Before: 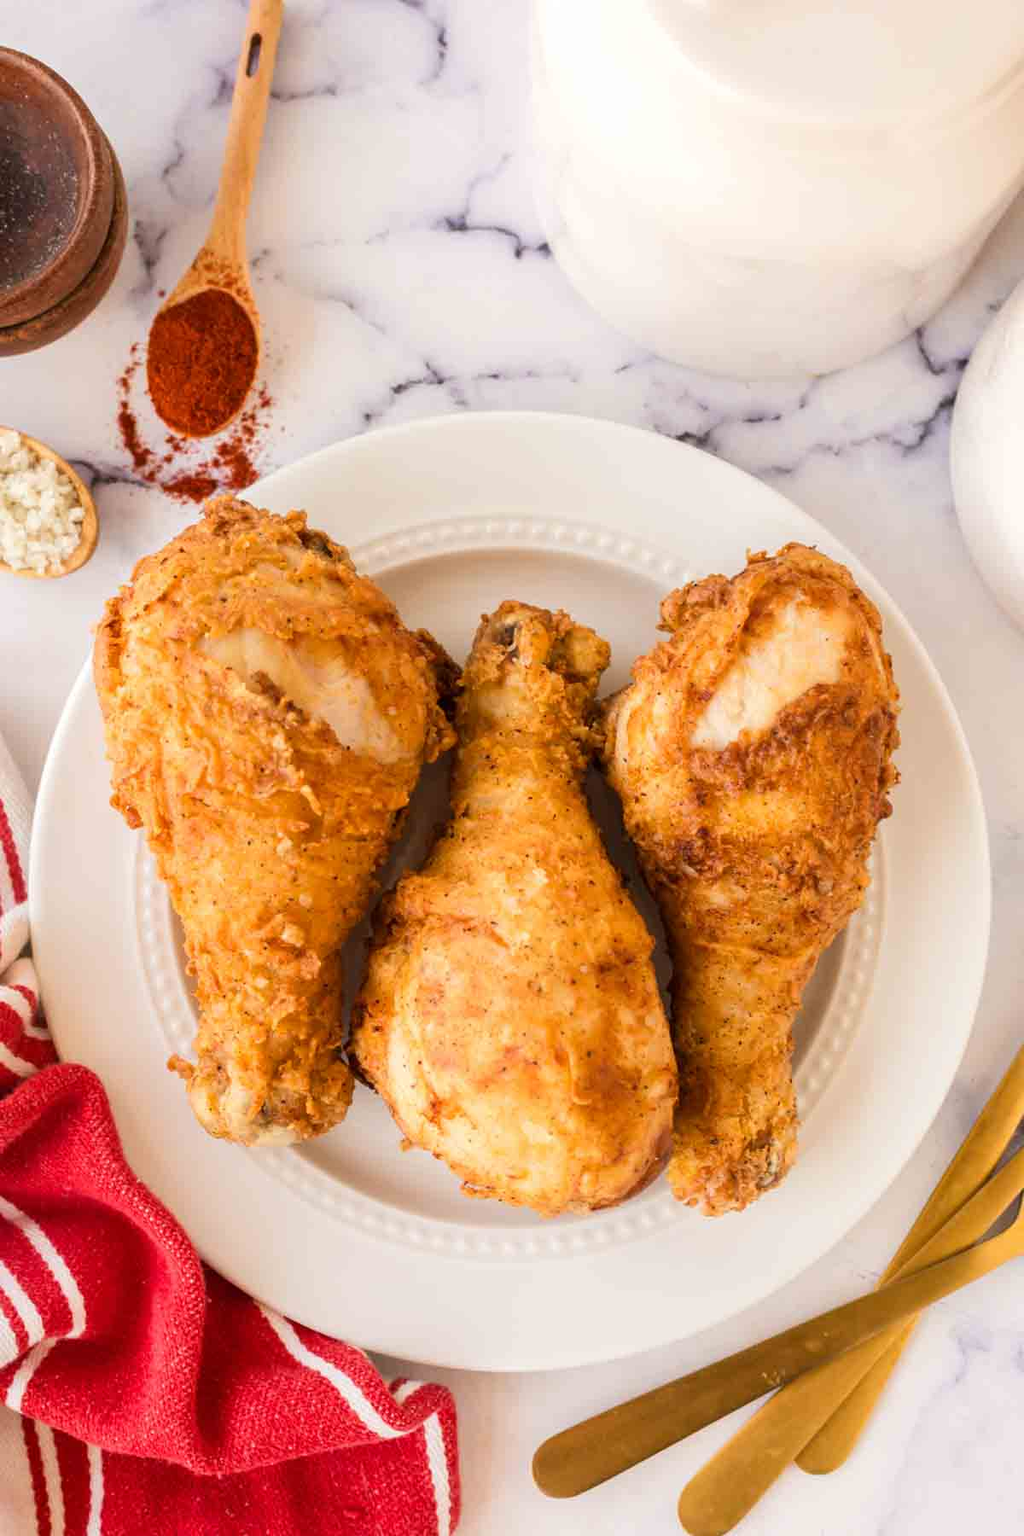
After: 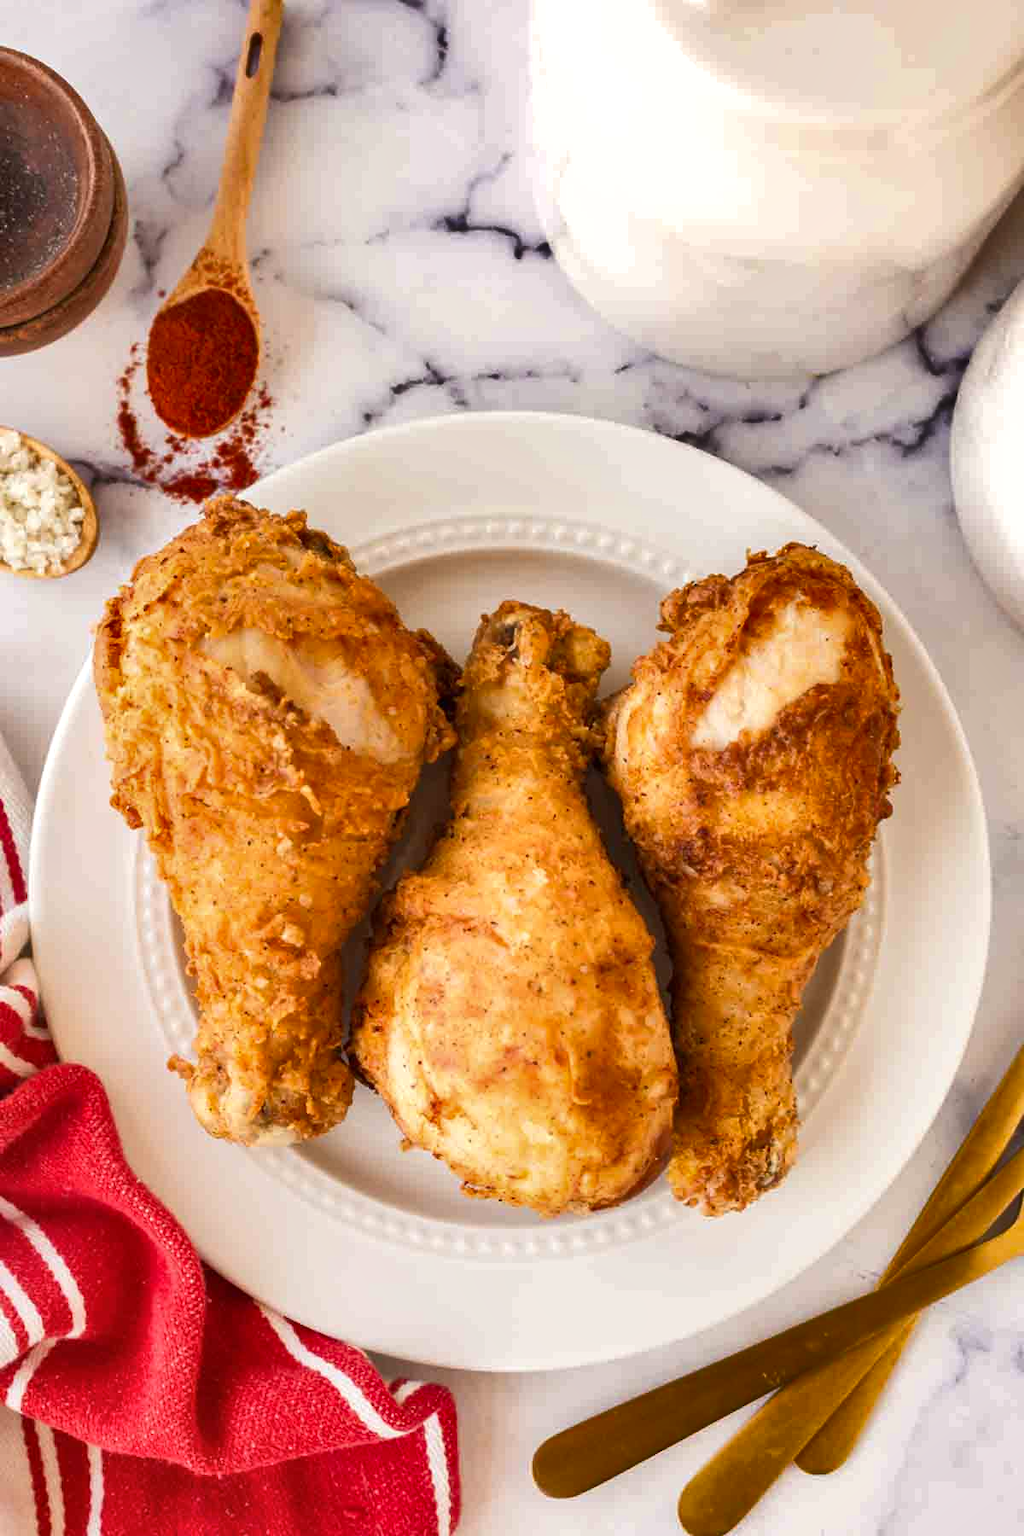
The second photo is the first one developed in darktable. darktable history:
shadows and highlights: radius 172.03, shadows 26.03, white point adjustment 3.18, highlights -68.33, soften with gaussian
